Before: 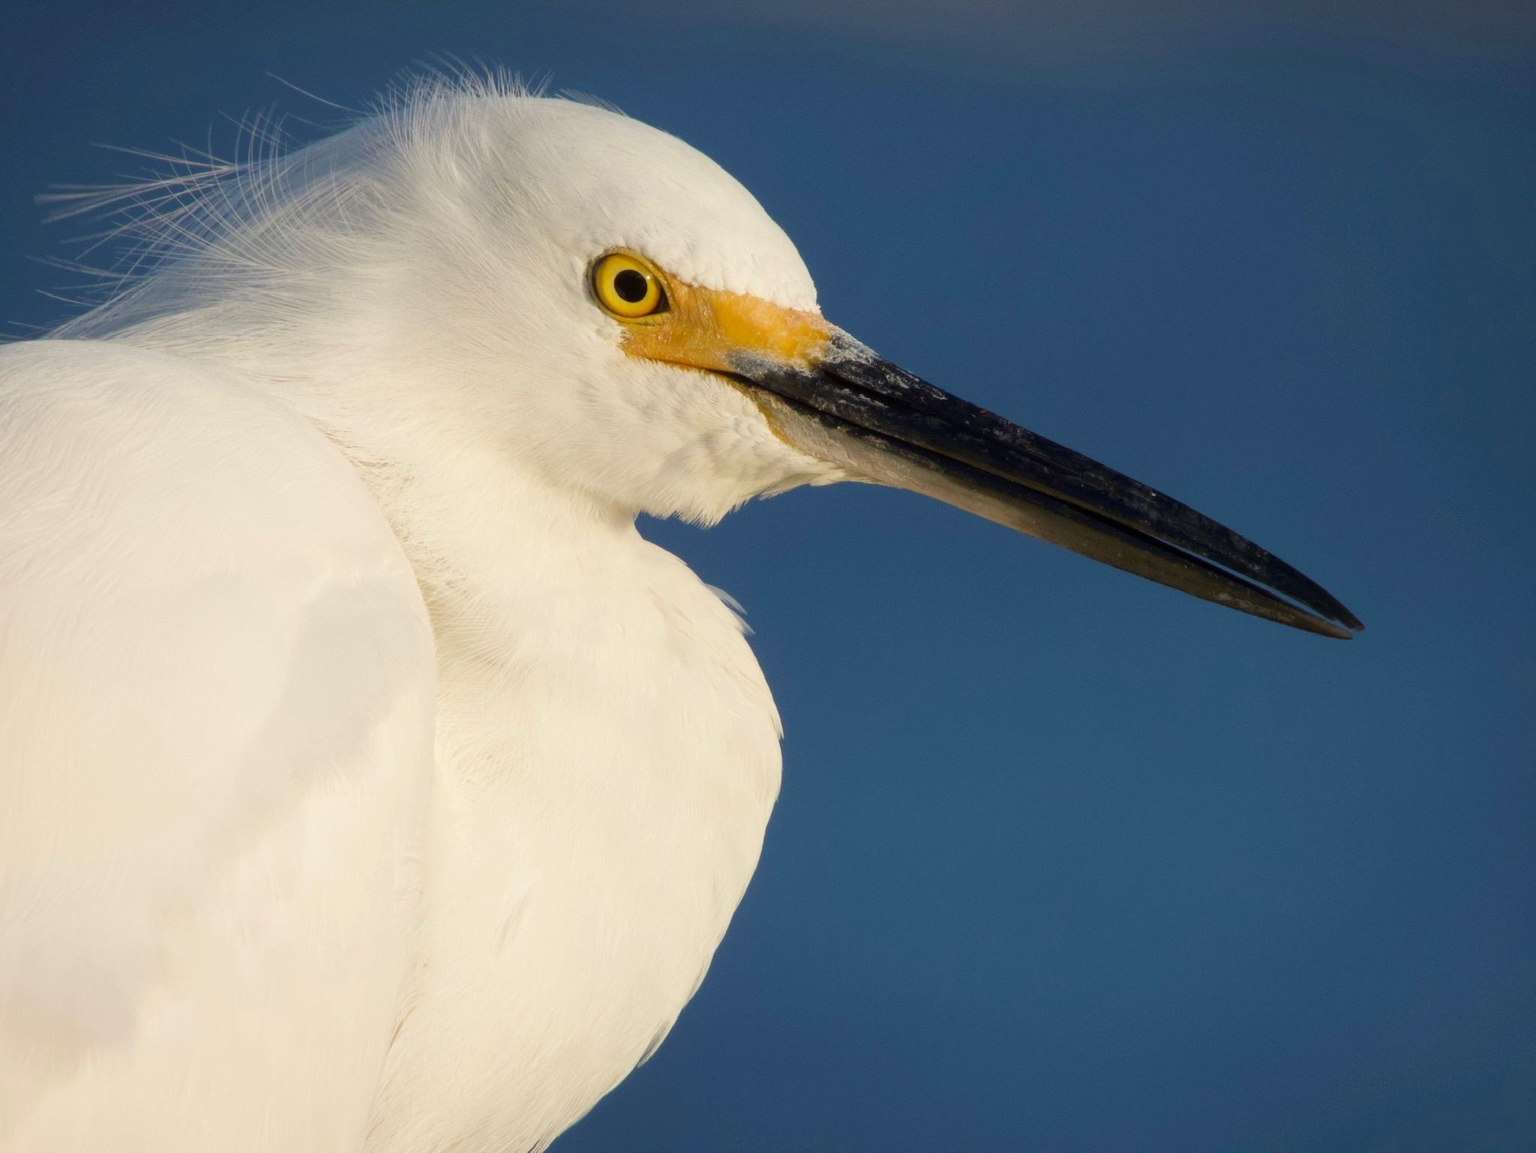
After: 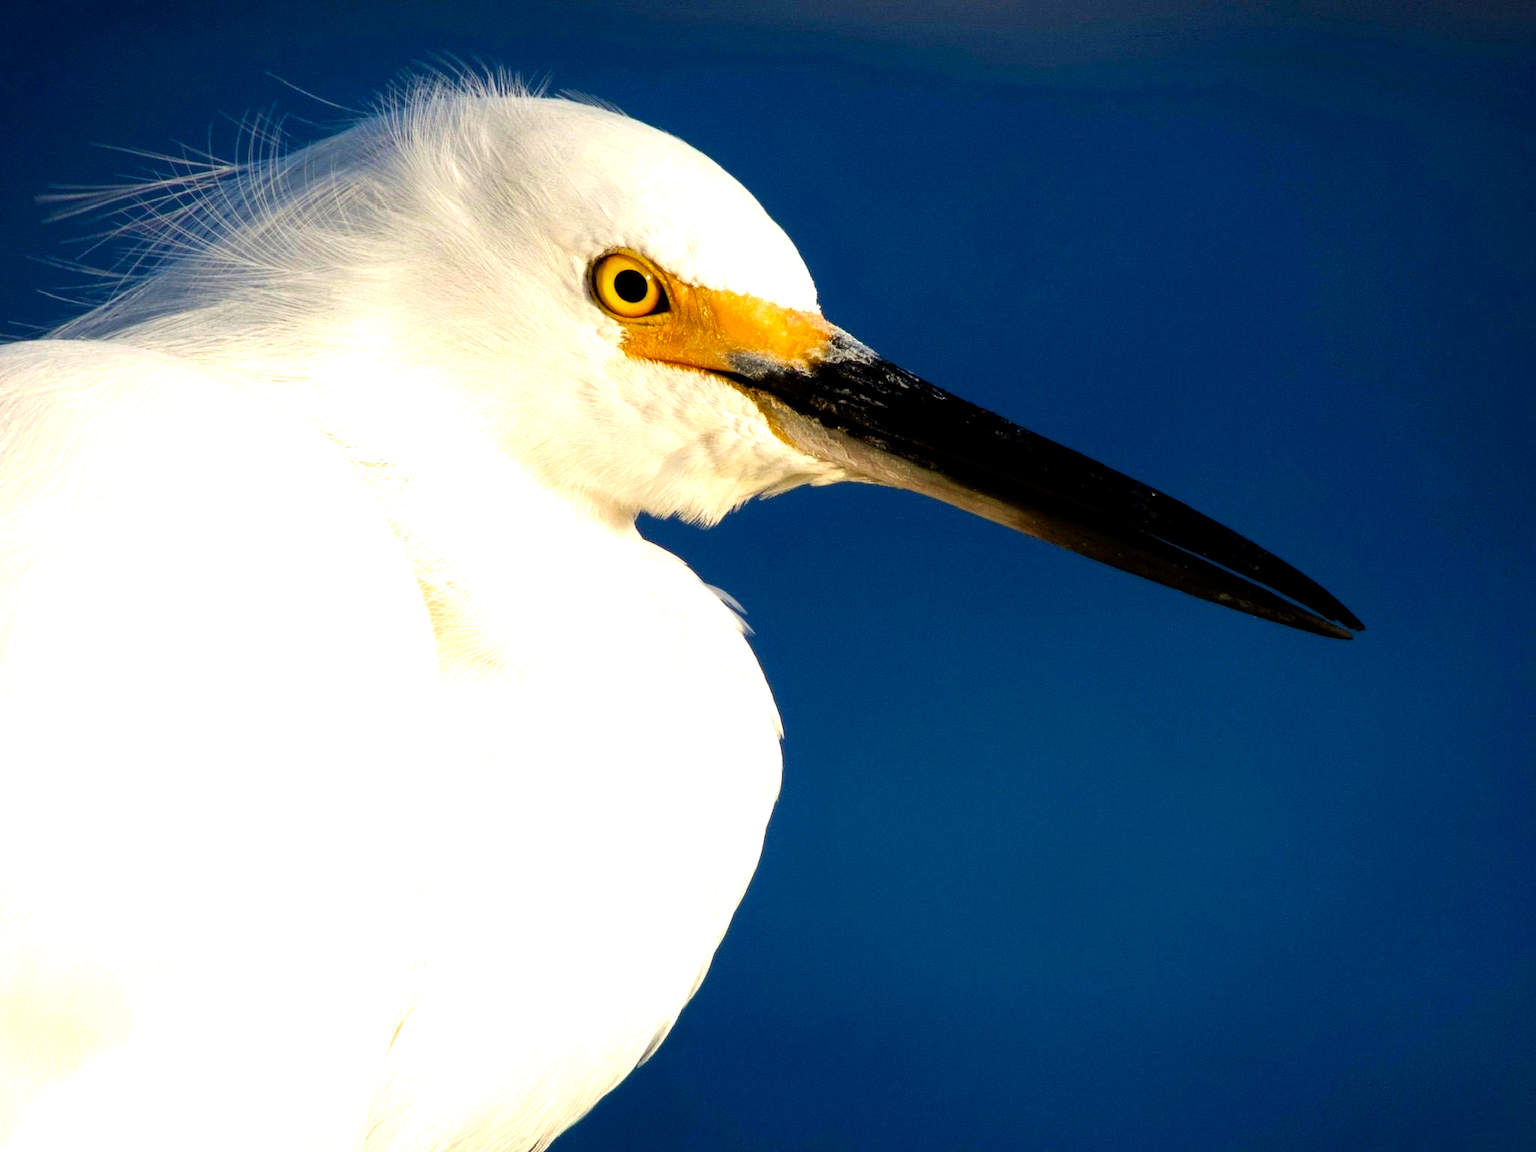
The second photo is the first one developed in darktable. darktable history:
filmic rgb: black relative exposure -8.27 EV, white relative exposure 2.22 EV, hardness 7.15, latitude 86.25%, contrast 1.704, highlights saturation mix -3.42%, shadows ↔ highlights balance -2.47%, preserve chrominance no, color science v3 (2019), use custom middle-gray values true
